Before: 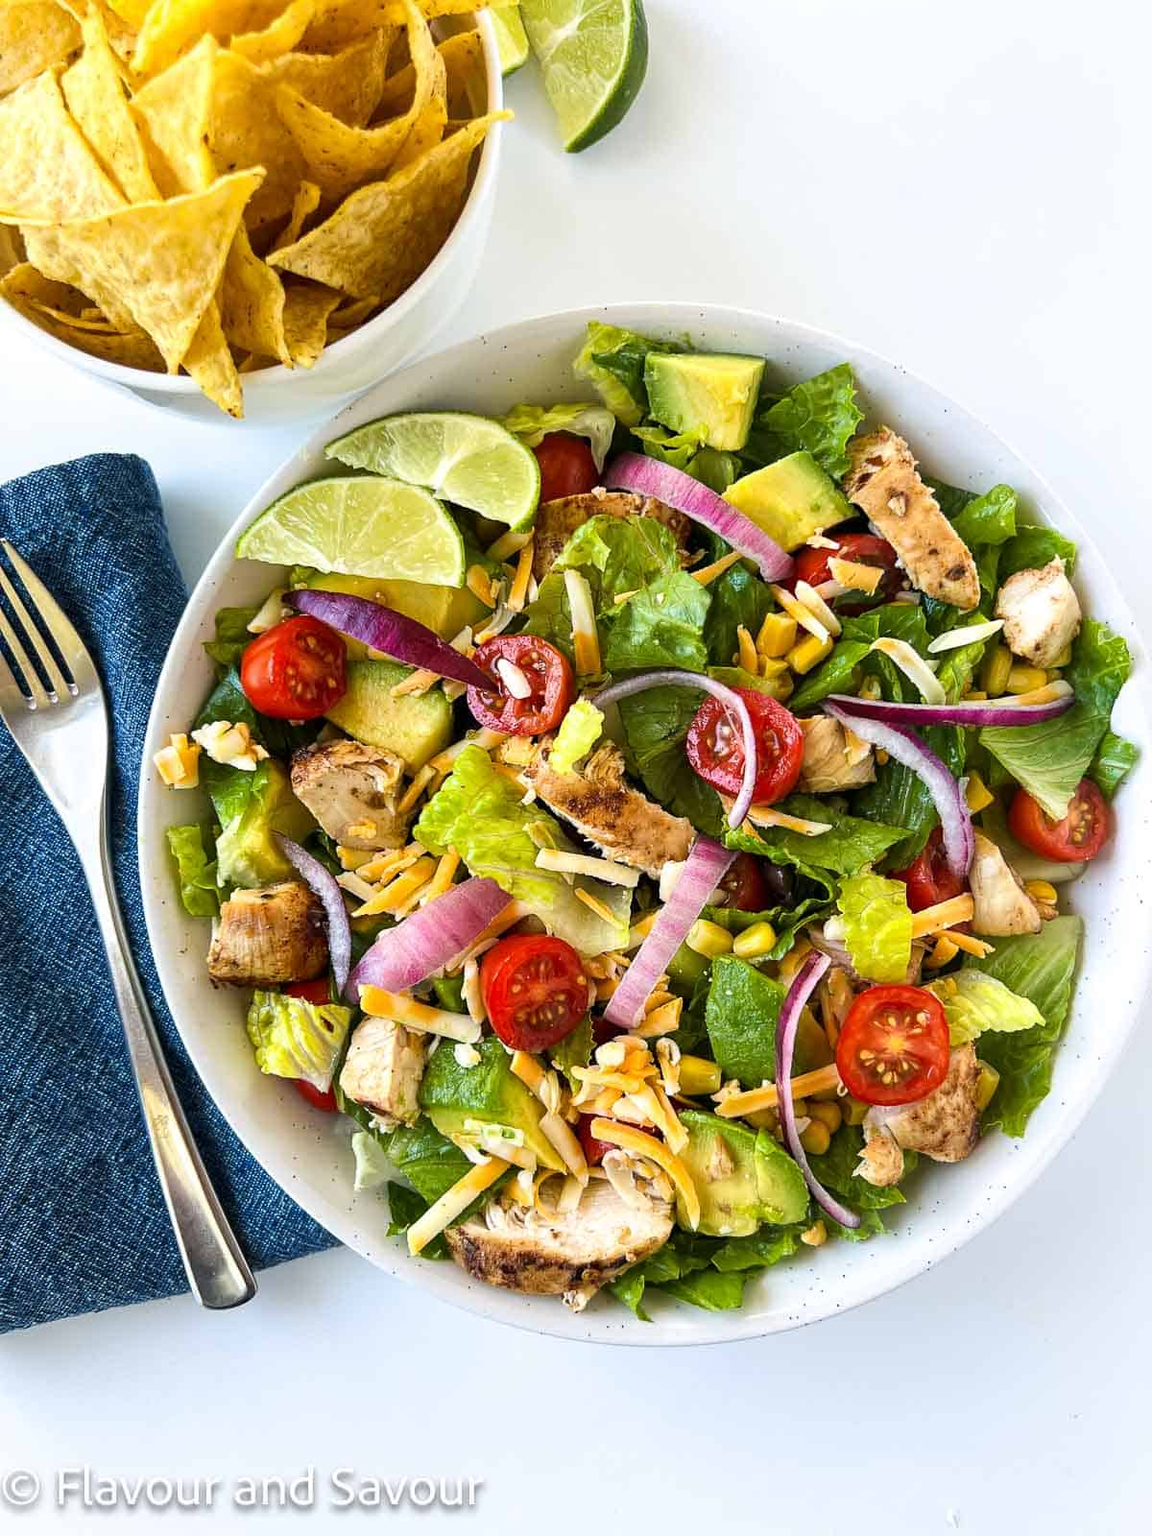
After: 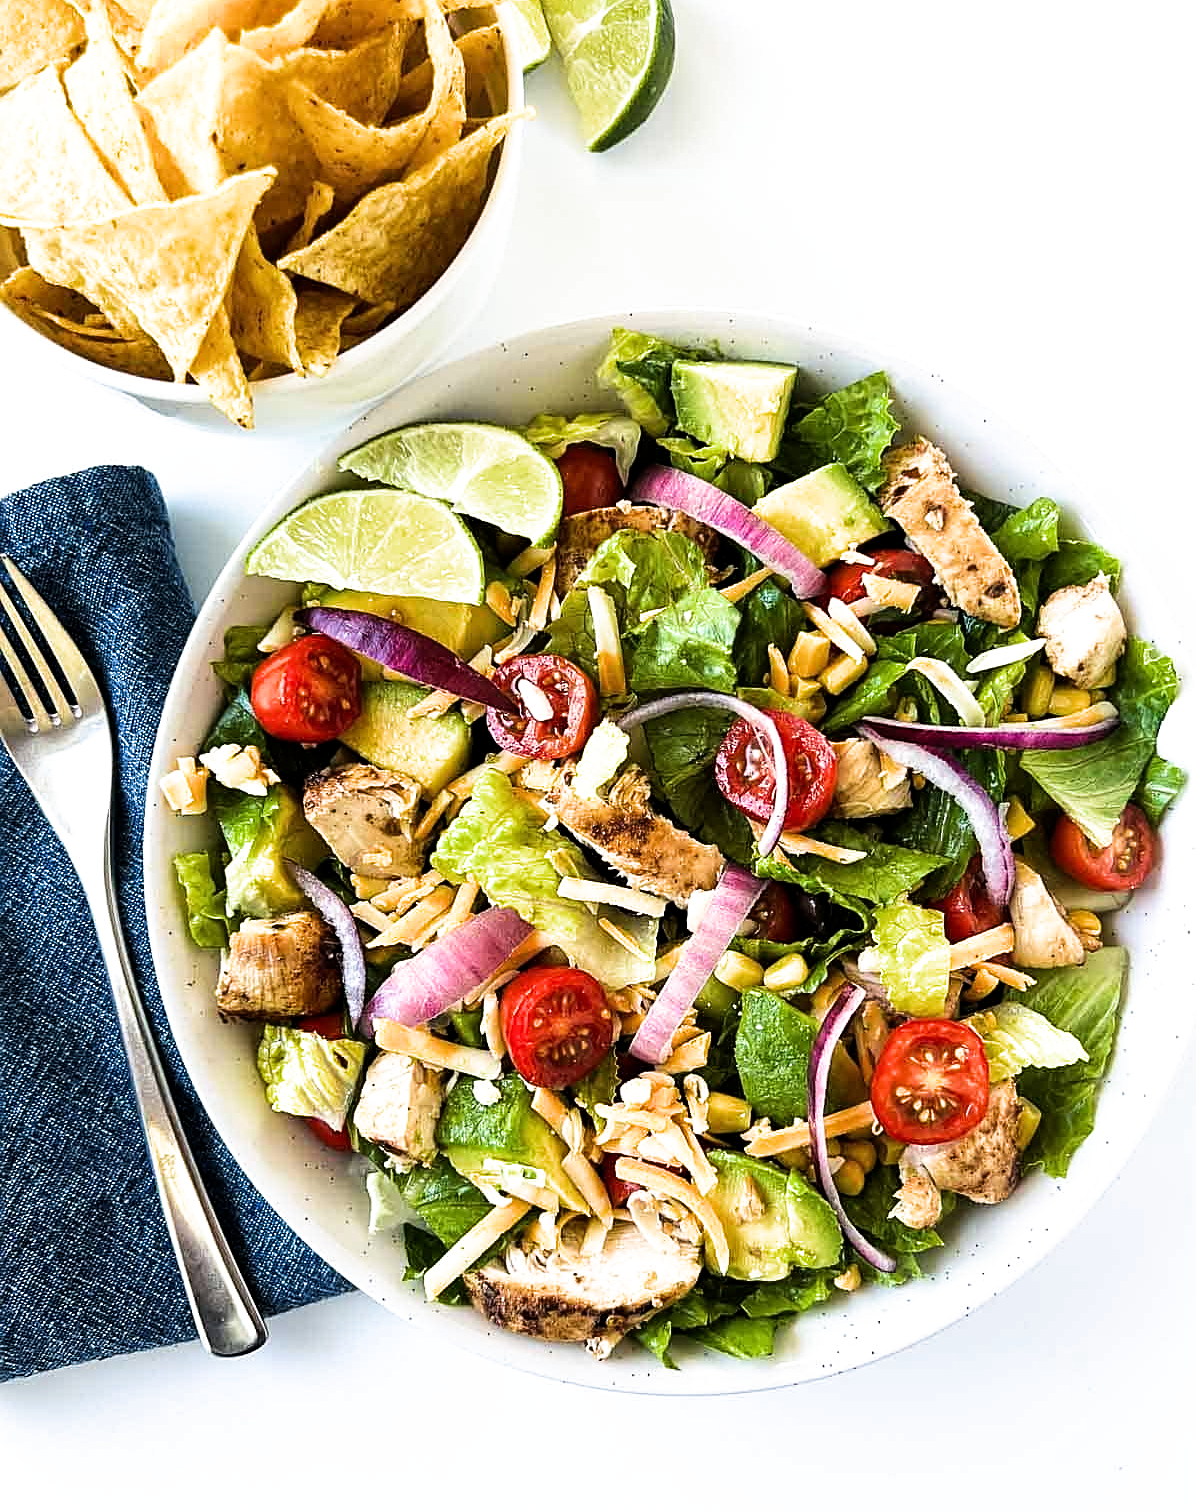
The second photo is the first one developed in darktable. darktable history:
tone equalizer: -8 EV -0.417 EV, -7 EV -0.389 EV, -6 EV -0.333 EV, -5 EV -0.222 EV, -3 EV 0.222 EV, -2 EV 0.333 EV, -1 EV 0.389 EV, +0 EV 0.417 EV, edges refinement/feathering 500, mask exposure compensation -1.57 EV, preserve details no
crop: top 0.448%, right 0.264%, bottom 5.045%
sharpen: on, module defaults
filmic rgb: black relative exposure -12.8 EV, white relative exposure 2.8 EV, threshold 3 EV, target black luminance 0%, hardness 8.54, latitude 70.41%, contrast 1.133, shadows ↔ highlights balance -0.395%, color science v4 (2020), enable highlight reconstruction true
